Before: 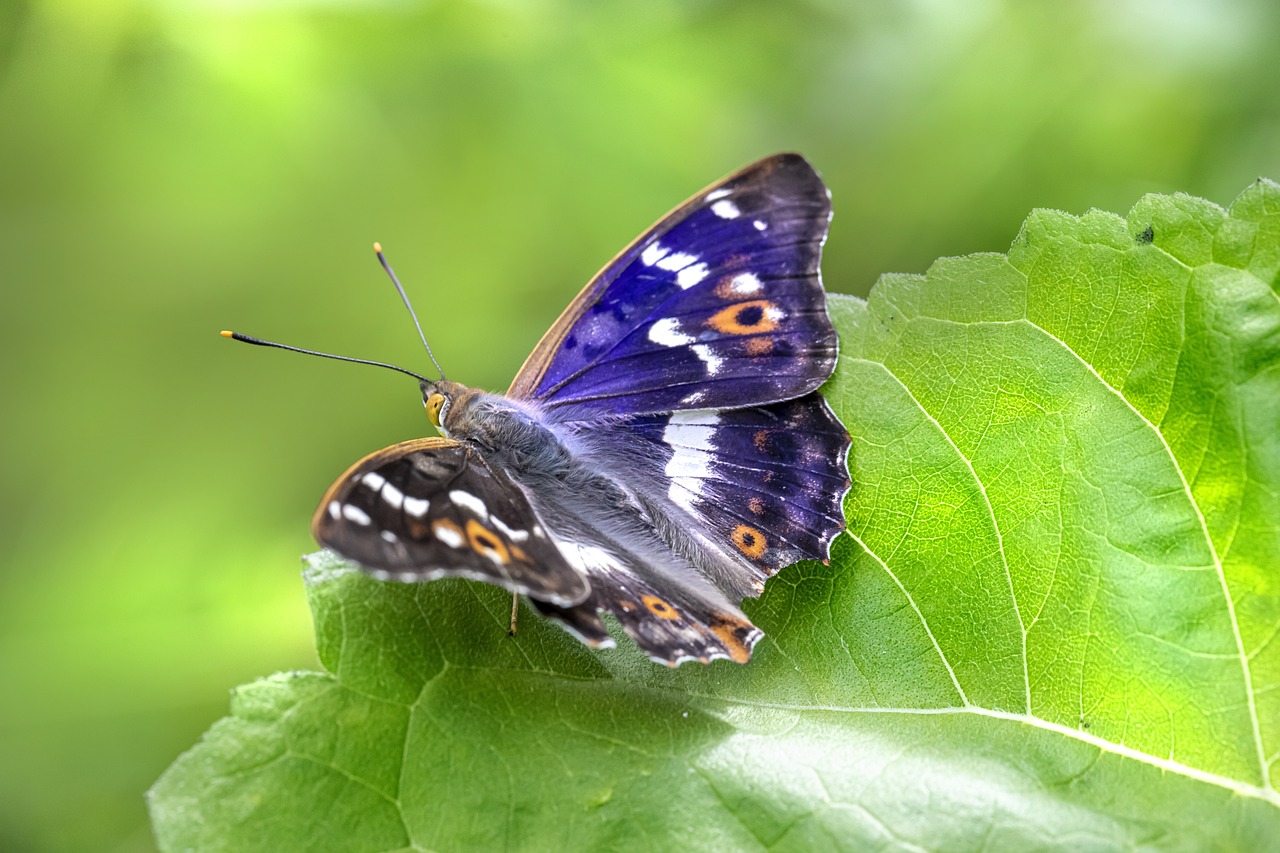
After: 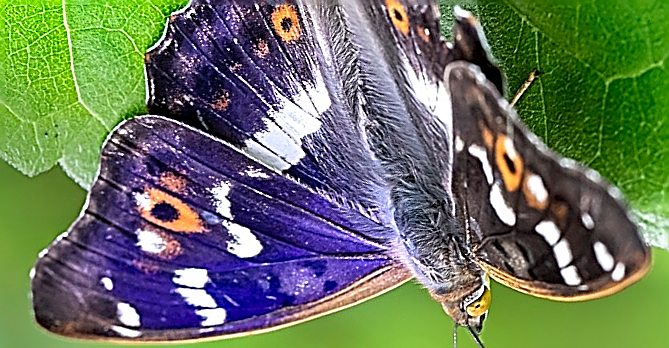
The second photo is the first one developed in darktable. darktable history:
sharpen: amount 1.982
crop and rotate: angle 147.44°, left 9.156%, top 15.563%, right 4.502%, bottom 17.053%
